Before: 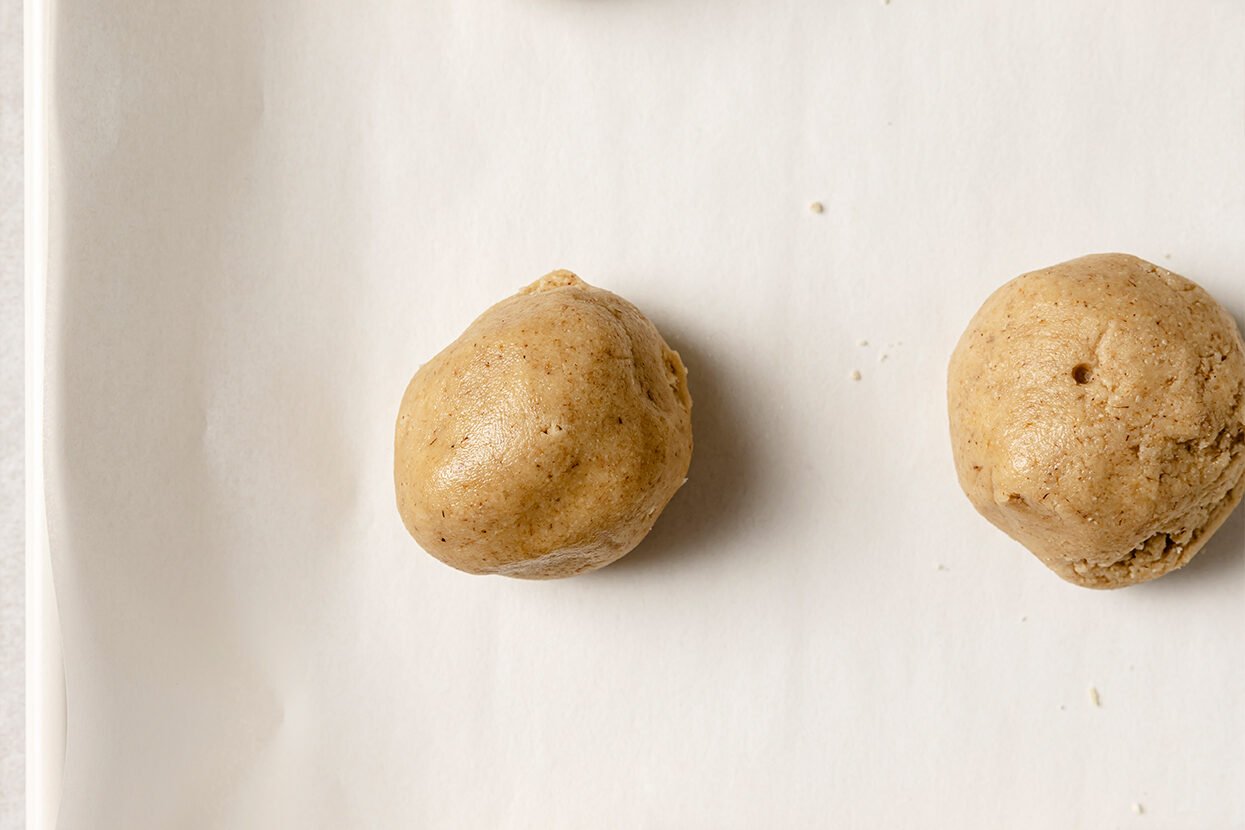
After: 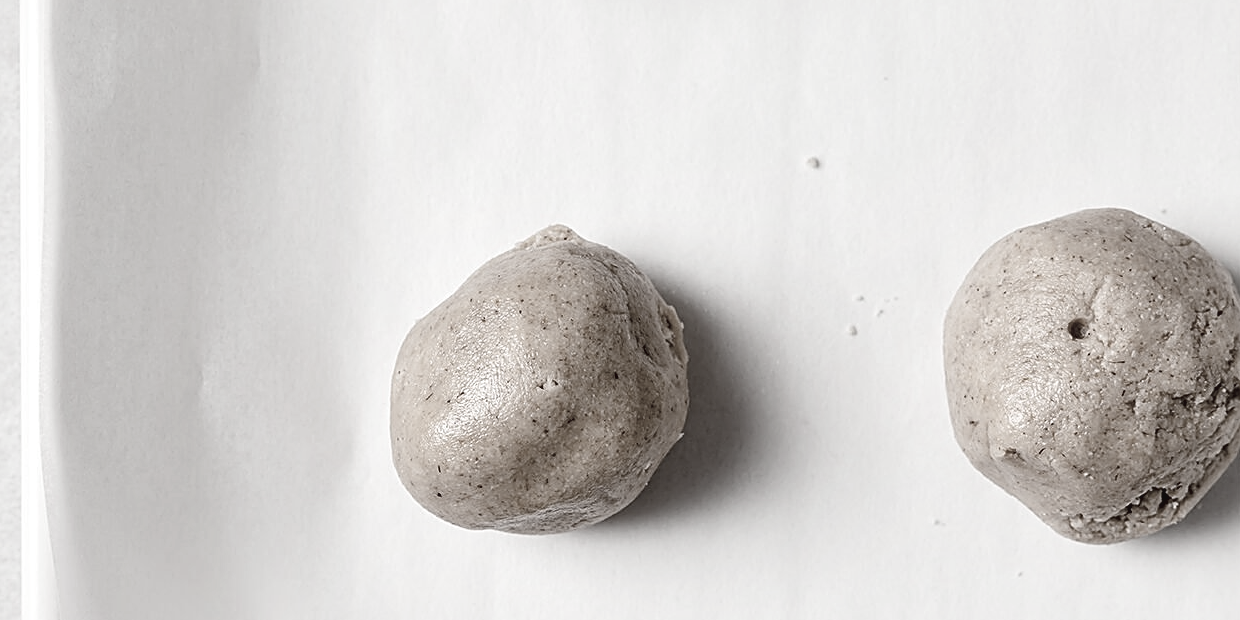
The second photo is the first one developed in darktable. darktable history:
crop: left 0.367%, top 5.52%, bottom 19.743%
tone equalizer: on, module defaults
exposure: black level correction 0.009, compensate exposure bias true, compensate highlight preservation false
local contrast: mode bilateral grid, contrast 20, coarseness 51, detail 119%, midtone range 0.2
tone curve: curves: ch0 [(0, 0.046) (0.04, 0.074) (0.831, 0.861) (1, 1)]; ch1 [(0, 0) (0.146, 0.159) (0.338, 0.365) (0.417, 0.455) (0.489, 0.486) (0.504, 0.502) (0.529, 0.537) (0.563, 0.567) (1, 1)]; ch2 [(0, 0) (0.307, 0.298) (0.388, 0.375) (0.443, 0.456) (0.485, 0.492) (0.544, 0.525) (1, 1)], color space Lab, independent channels, preserve colors none
sharpen: on, module defaults
color correction: highlights b* -0.041, saturation 0.187
